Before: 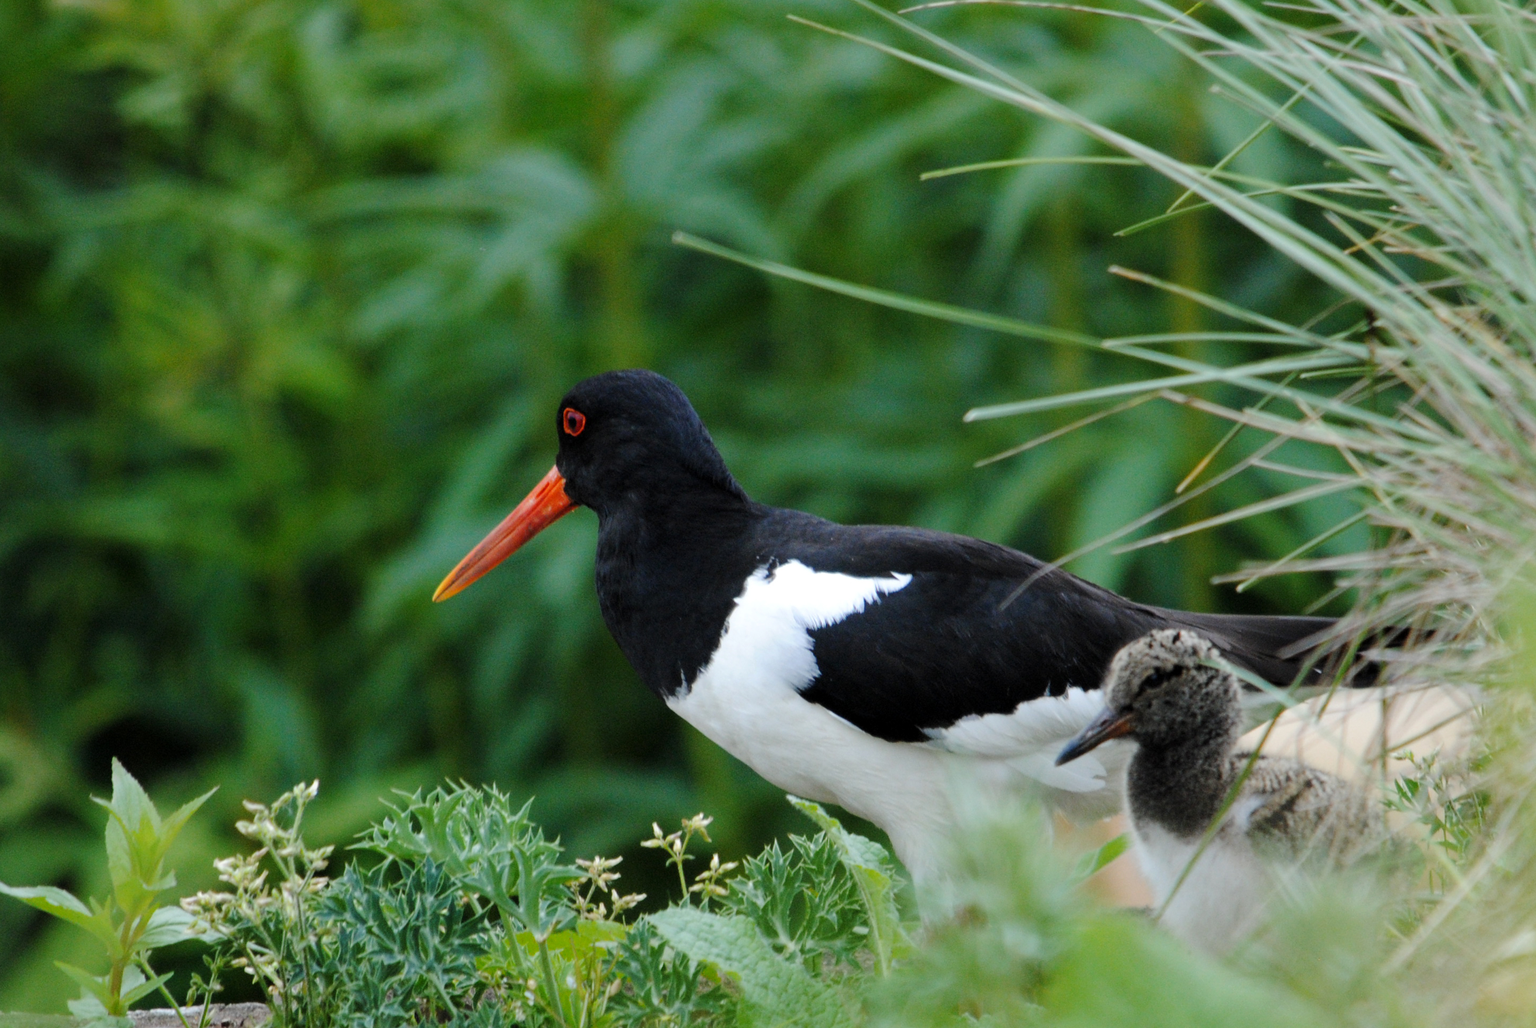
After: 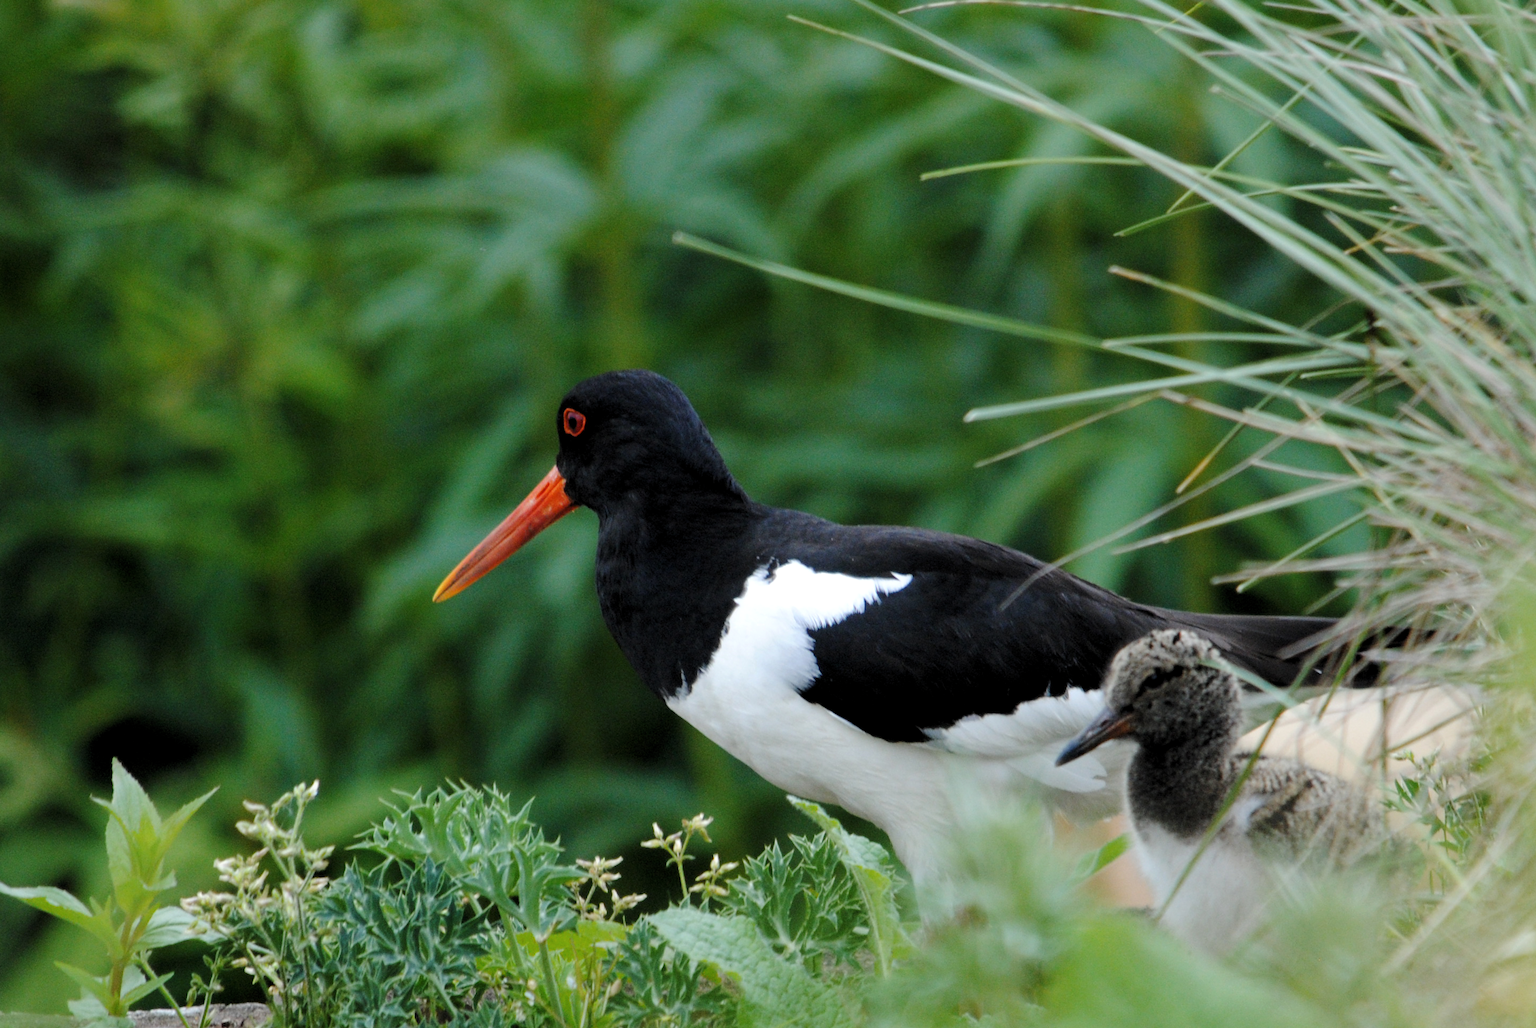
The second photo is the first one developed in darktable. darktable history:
contrast brightness saturation: saturation -0.025
levels: levels [0.026, 0.507, 0.987]
